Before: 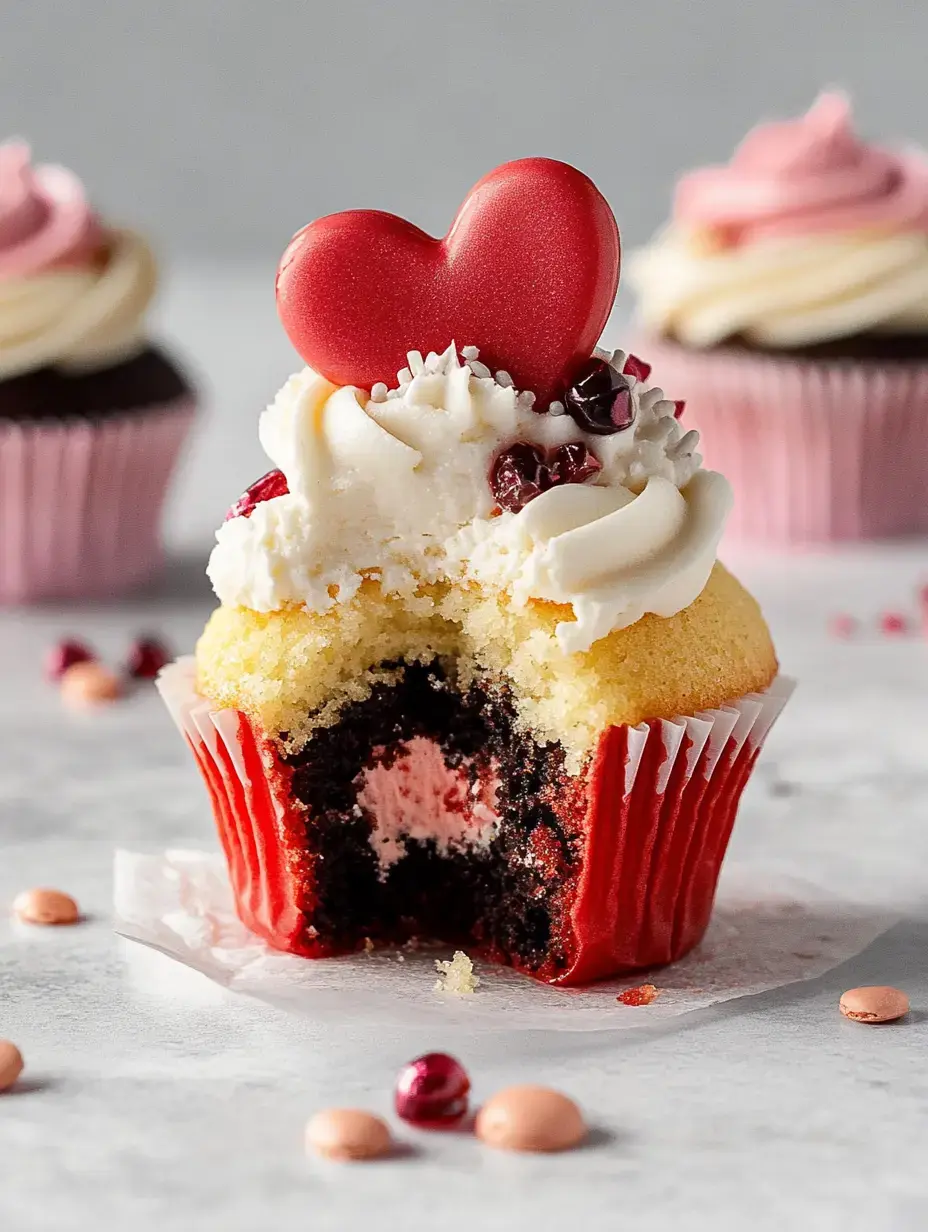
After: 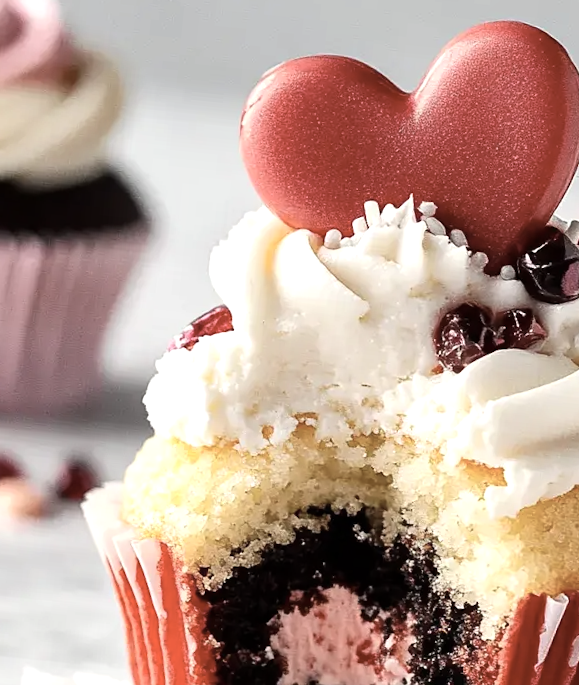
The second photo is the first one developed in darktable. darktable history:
crop and rotate: angle -5.74°, left 2.068%, top 7.029%, right 27.471%, bottom 30.178%
contrast brightness saturation: contrast 0.098, saturation -0.357
tone equalizer: -8 EV -0.416 EV, -7 EV -0.356 EV, -6 EV -0.323 EV, -5 EV -0.203 EV, -3 EV 0.237 EV, -2 EV 0.35 EV, -1 EV 0.406 EV, +0 EV 0.415 EV
